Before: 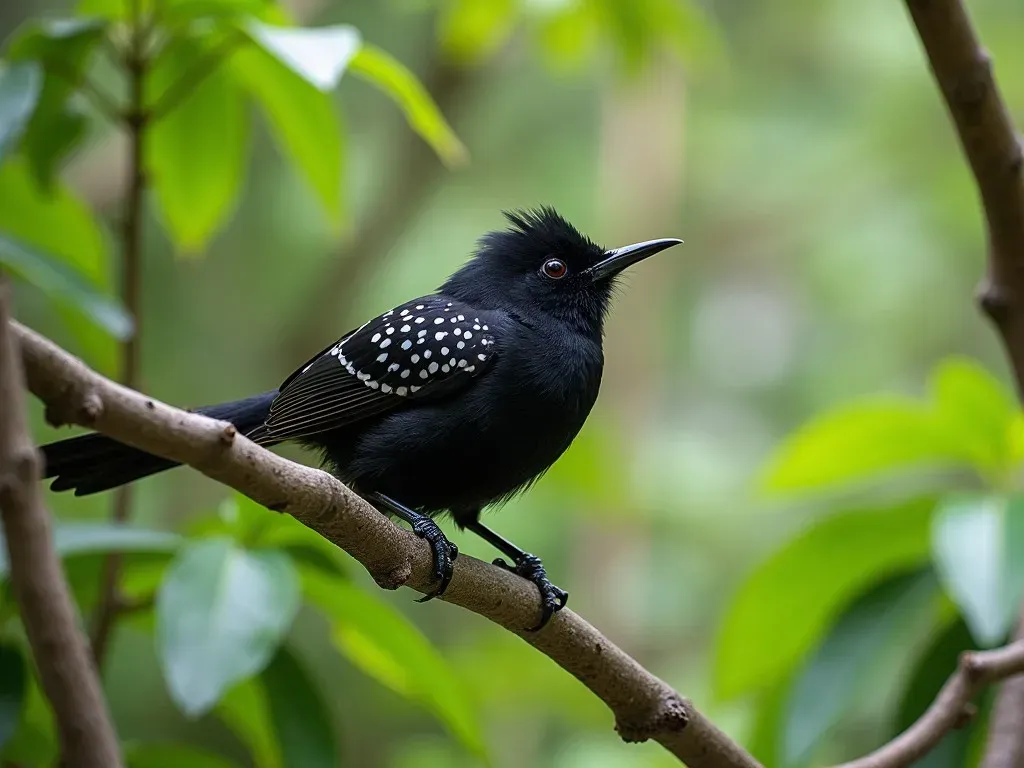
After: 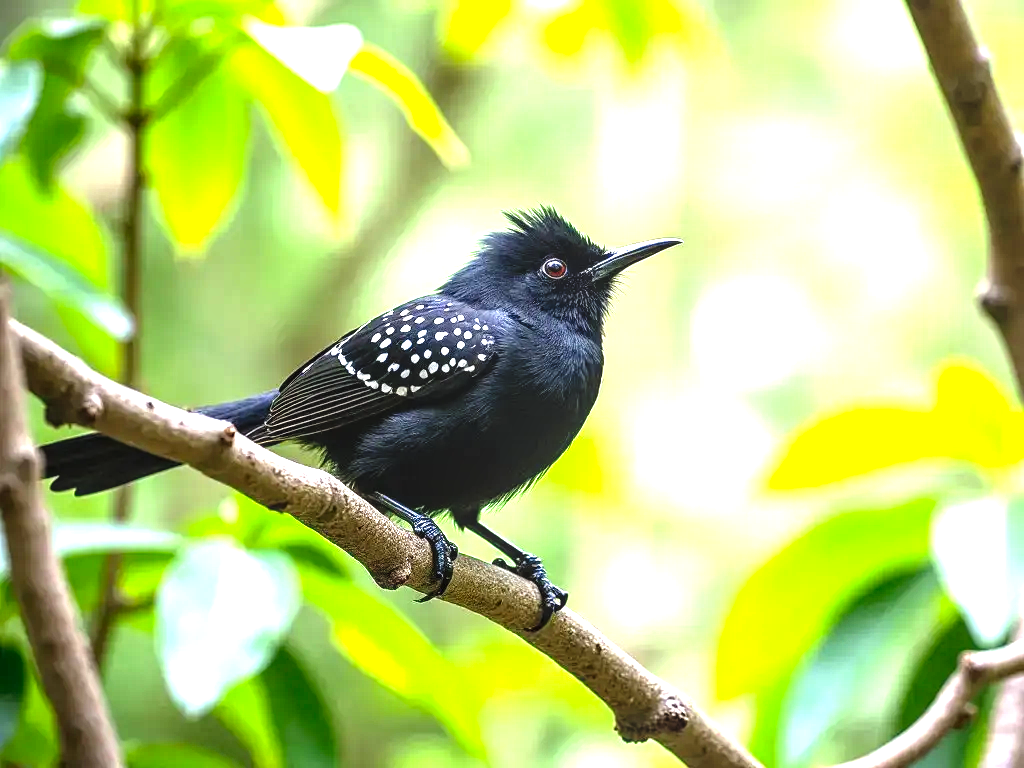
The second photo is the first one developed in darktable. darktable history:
local contrast: on, module defaults
levels: white 99.92%, levels [0, 0.281, 0.562]
